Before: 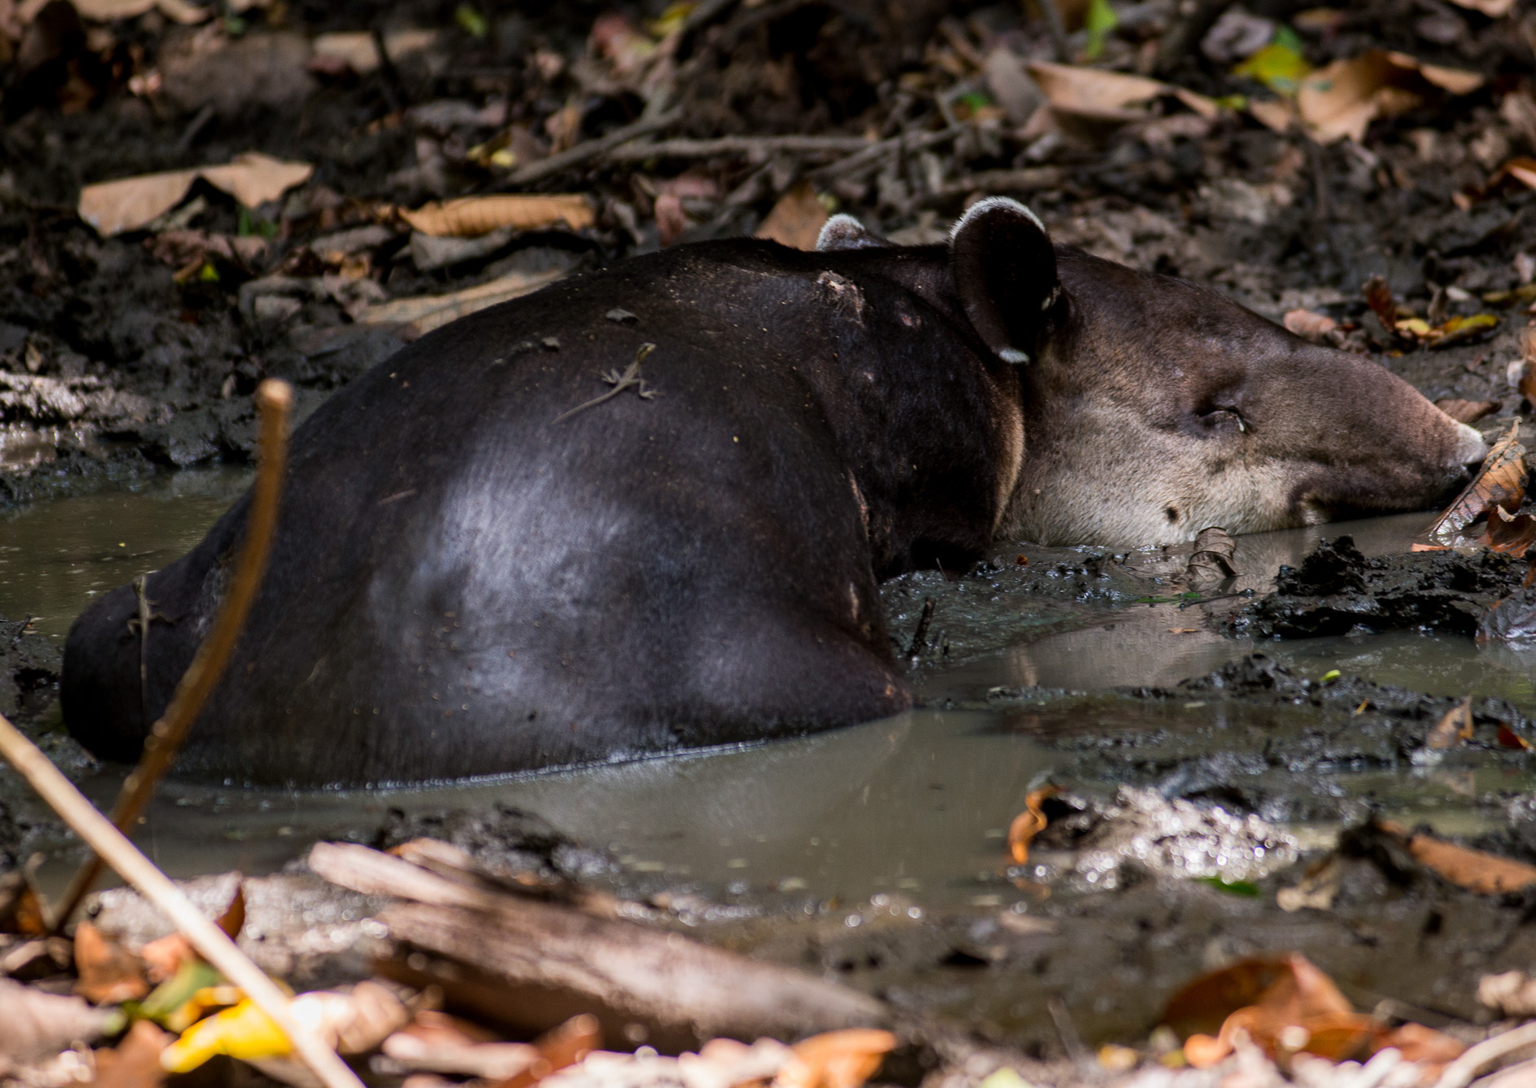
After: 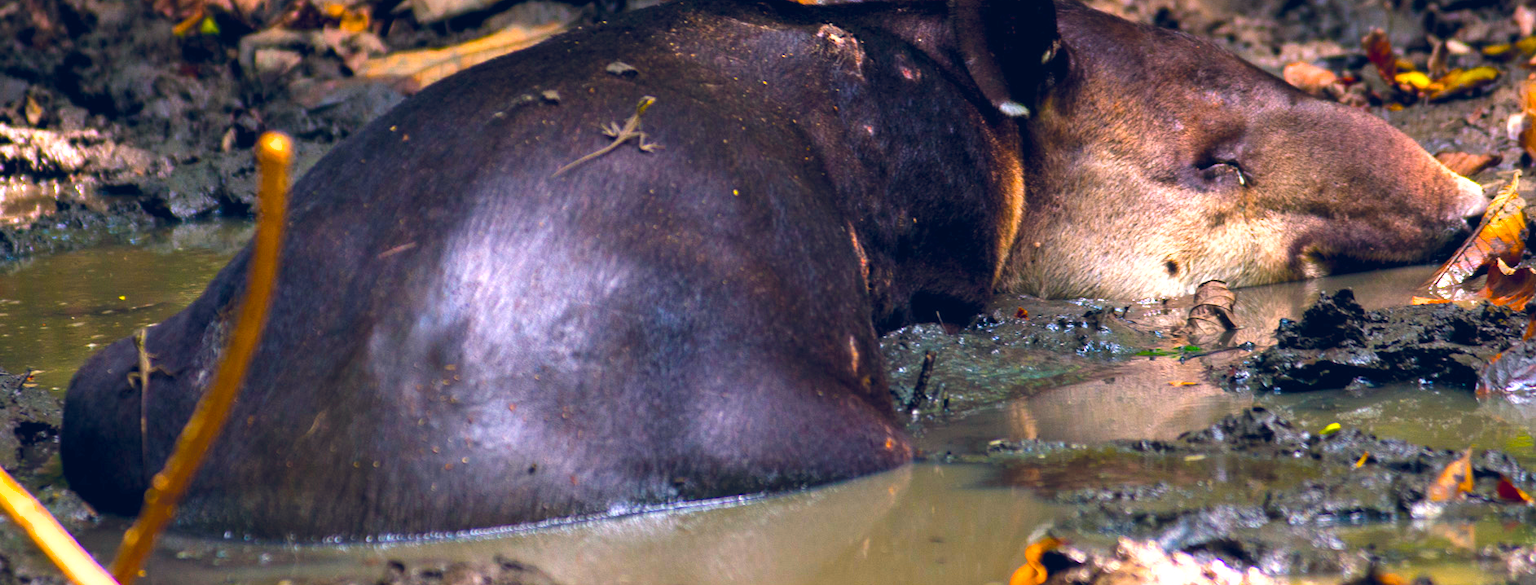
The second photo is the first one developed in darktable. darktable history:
exposure: black level correction 0, exposure 1.199 EV, compensate highlight preservation false
shadows and highlights: shadows 10.1, white point adjustment 0.851, highlights -38.13
crop and rotate: top 22.731%, bottom 23.406%
color balance rgb: highlights gain › chroma 3.072%, highlights gain › hue 54.72°, global offset › luminance 0.431%, global offset › chroma 0.215%, global offset › hue 255.69°, linear chroma grading › global chroma 40.724%, perceptual saturation grading › global saturation 30.2%, global vibrance 39.186%
